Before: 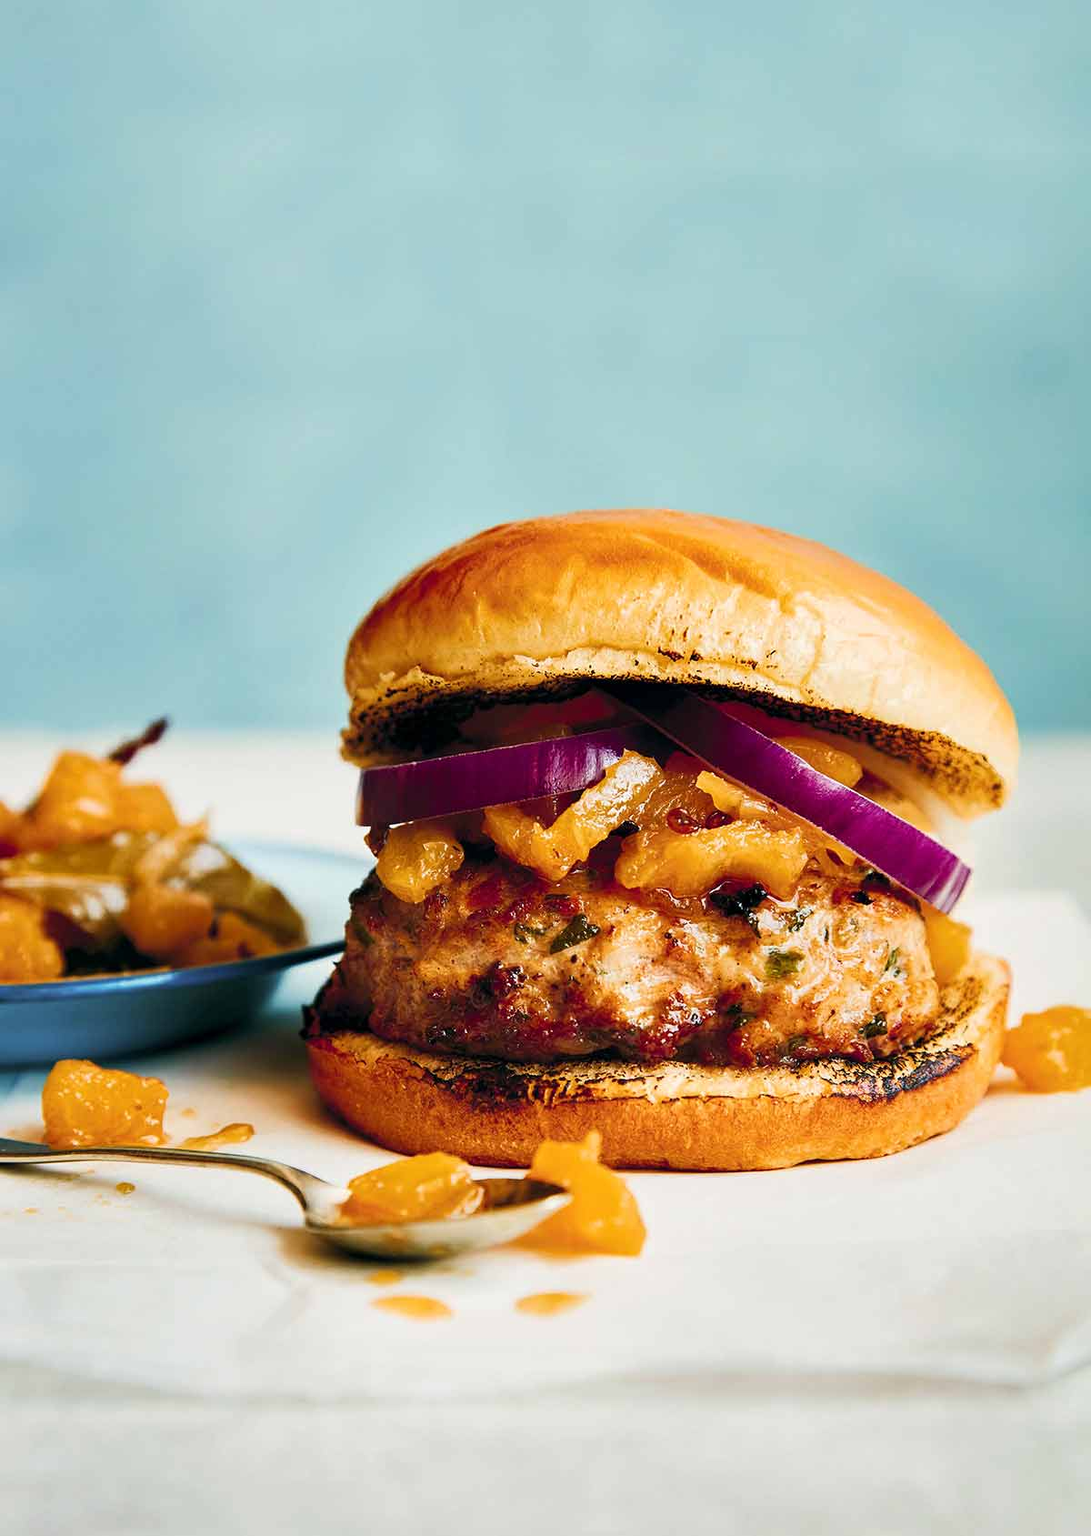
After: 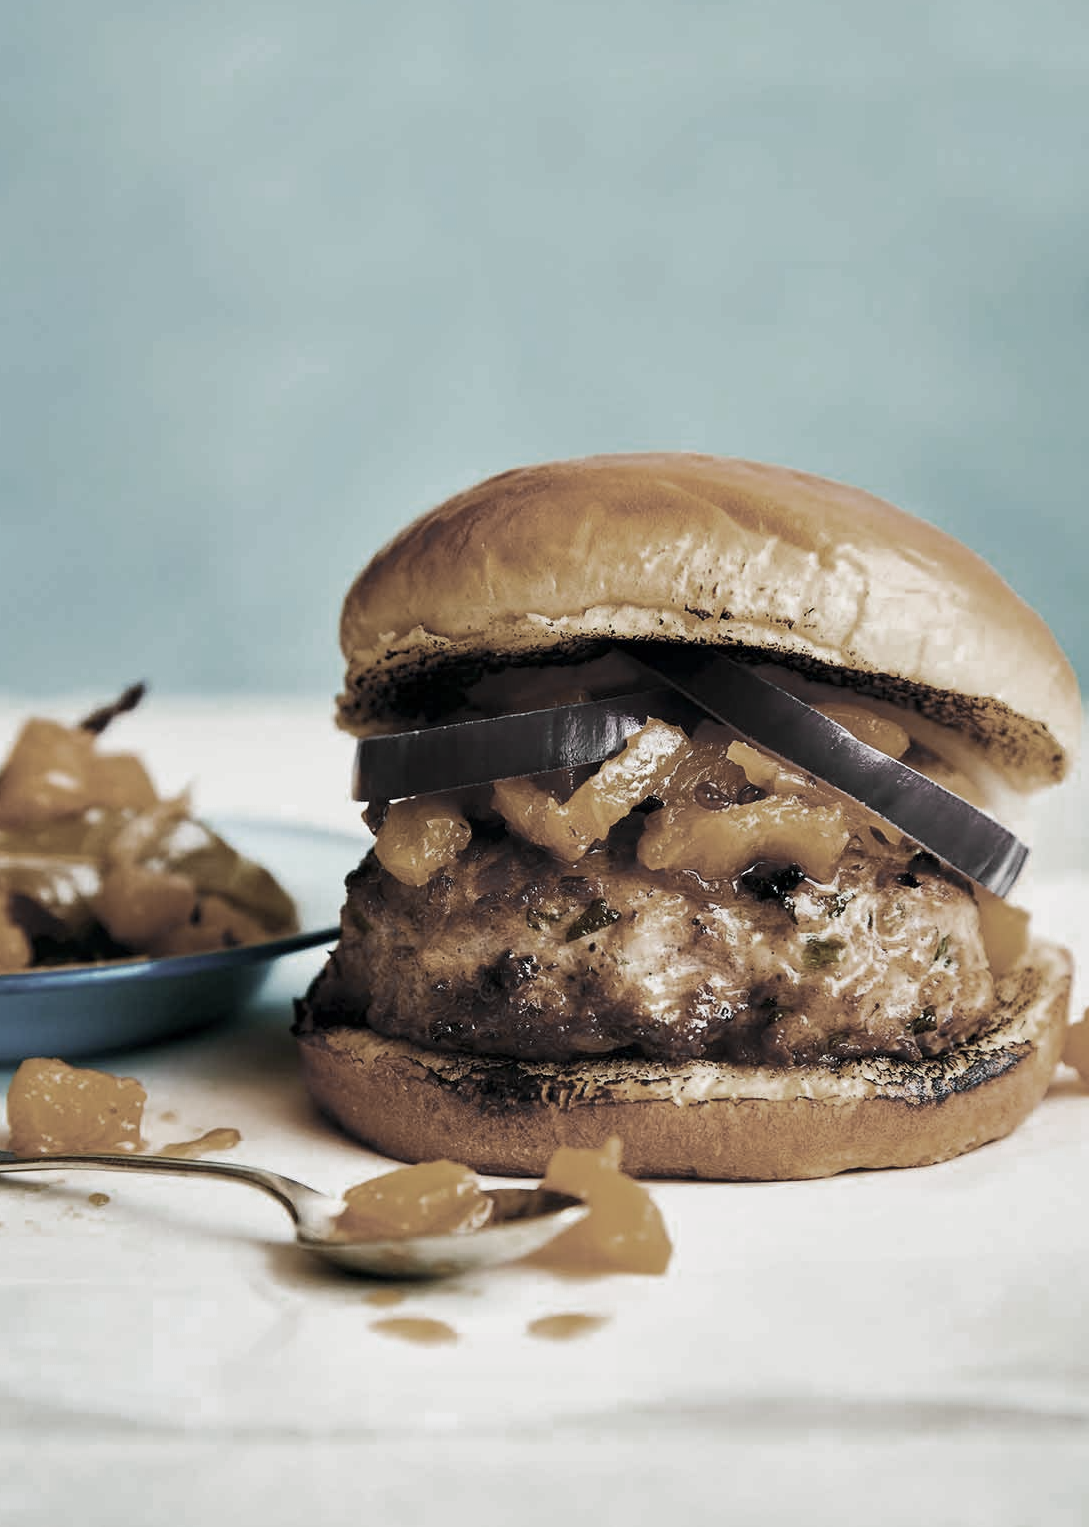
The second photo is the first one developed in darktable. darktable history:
crop: left 3.253%, top 6.385%, right 5.94%, bottom 3.188%
color zones: curves: ch0 [(0, 0.487) (0.241, 0.395) (0.434, 0.373) (0.658, 0.412) (0.838, 0.487)]; ch1 [(0, 0) (0.053, 0.053) (0.211, 0.202) (0.579, 0.259) (0.781, 0.241)]
